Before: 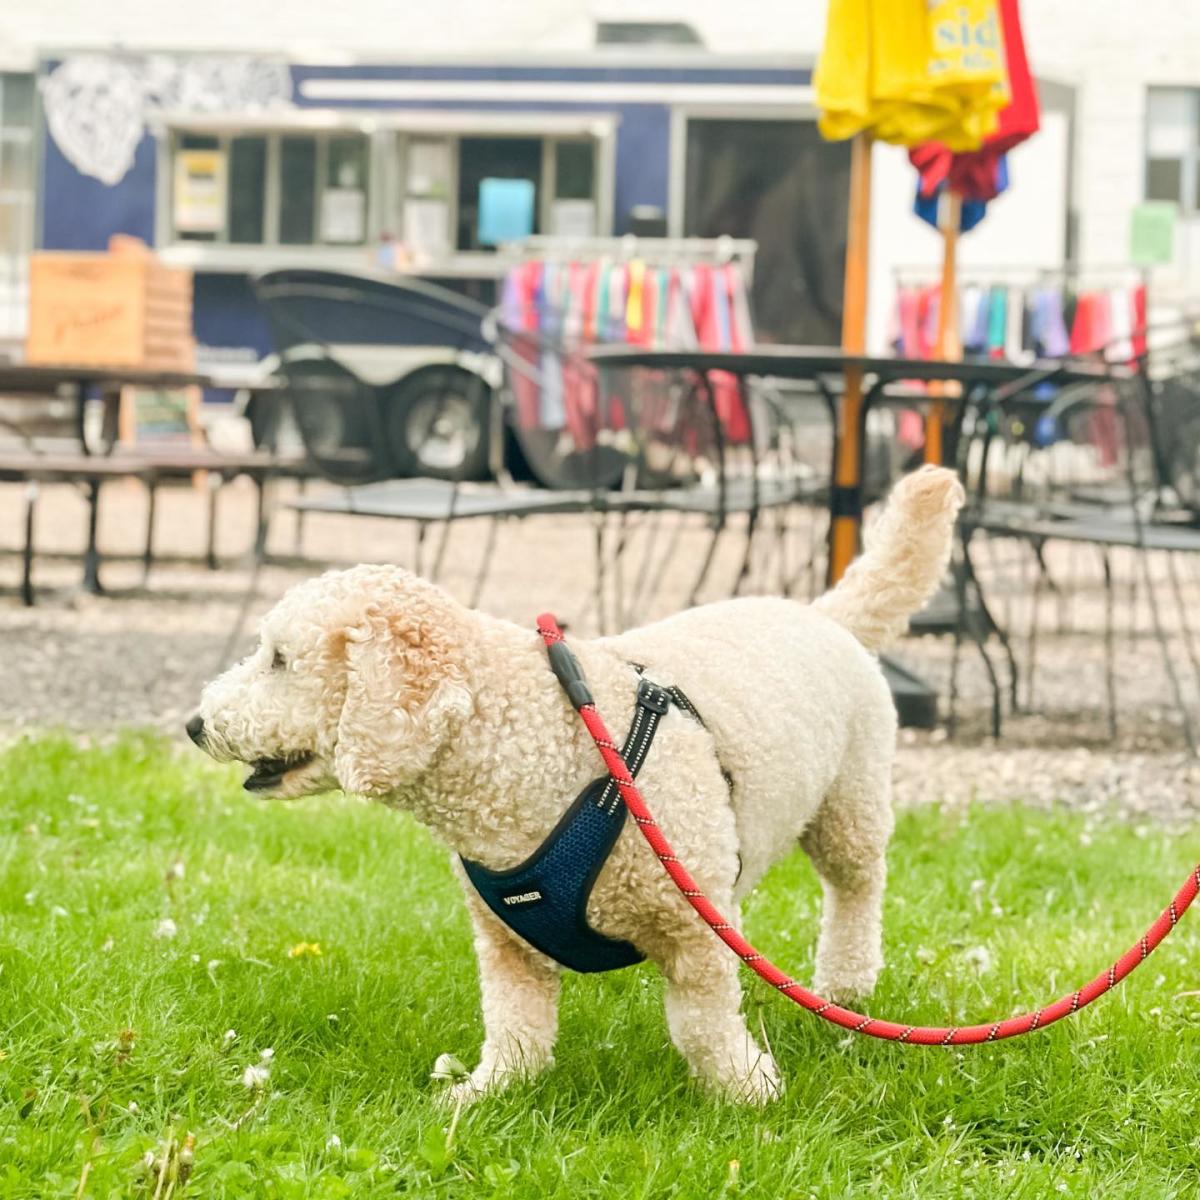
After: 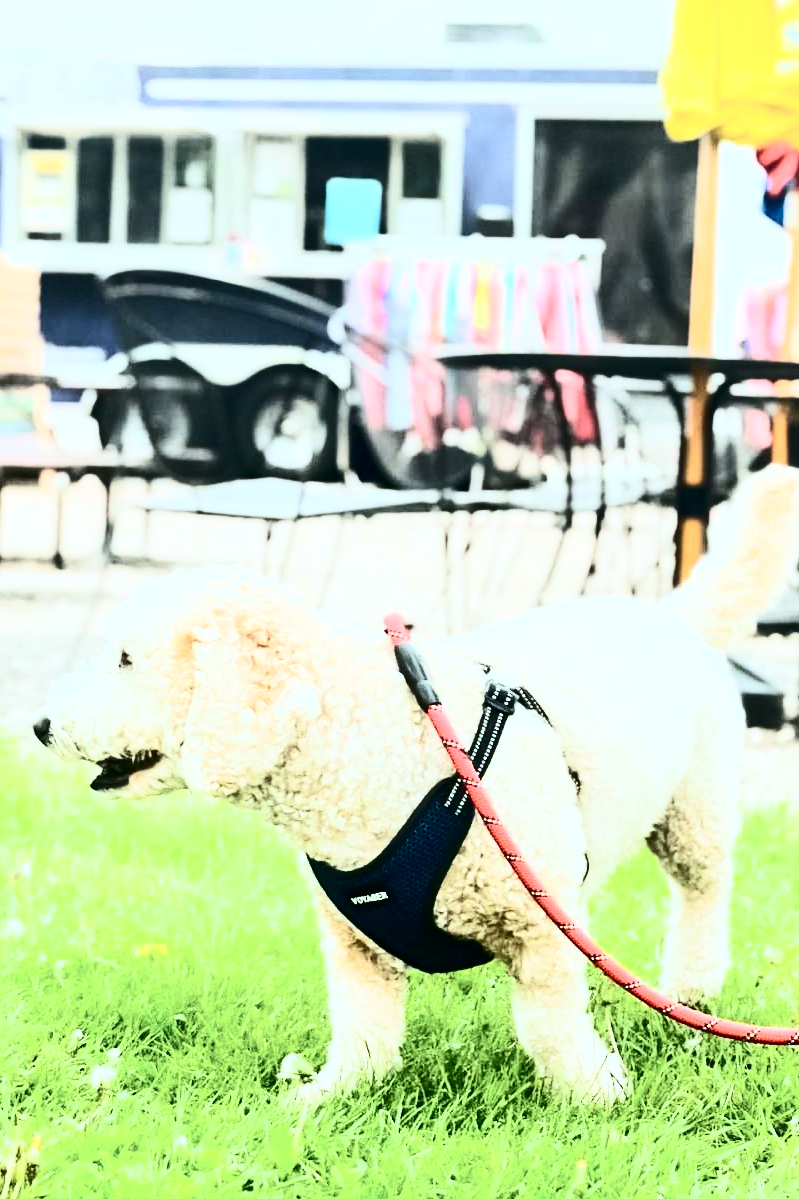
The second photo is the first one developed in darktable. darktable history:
crop and rotate: left 12.784%, right 20.626%
tone equalizer: -8 EV 0.025 EV, -7 EV -0.028 EV, -6 EV 0.029 EV, -5 EV 0.025 EV, -4 EV 0.262 EV, -3 EV 0.665 EV, -2 EV 0.56 EV, -1 EV 0.2 EV, +0 EV 0.045 EV, edges refinement/feathering 500, mask exposure compensation -1.57 EV, preserve details no
color zones: curves: ch0 [(0, 0.5) (0.143, 0.5) (0.286, 0.5) (0.429, 0.5) (0.571, 0.5) (0.714, 0.476) (0.857, 0.5) (1, 0.5)]; ch2 [(0, 0.5) (0.143, 0.5) (0.286, 0.5) (0.429, 0.5) (0.571, 0.5) (0.714, 0.487) (0.857, 0.5) (1, 0.5)]
contrast brightness saturation: contrast 0.509, saturation -0.082
color calibration: illuminant F (fluorescent), F source F9 (Cool White Deluxe 4150 K) – high CRI, x 0.373, y 0.373, temperature 4160.5 K
